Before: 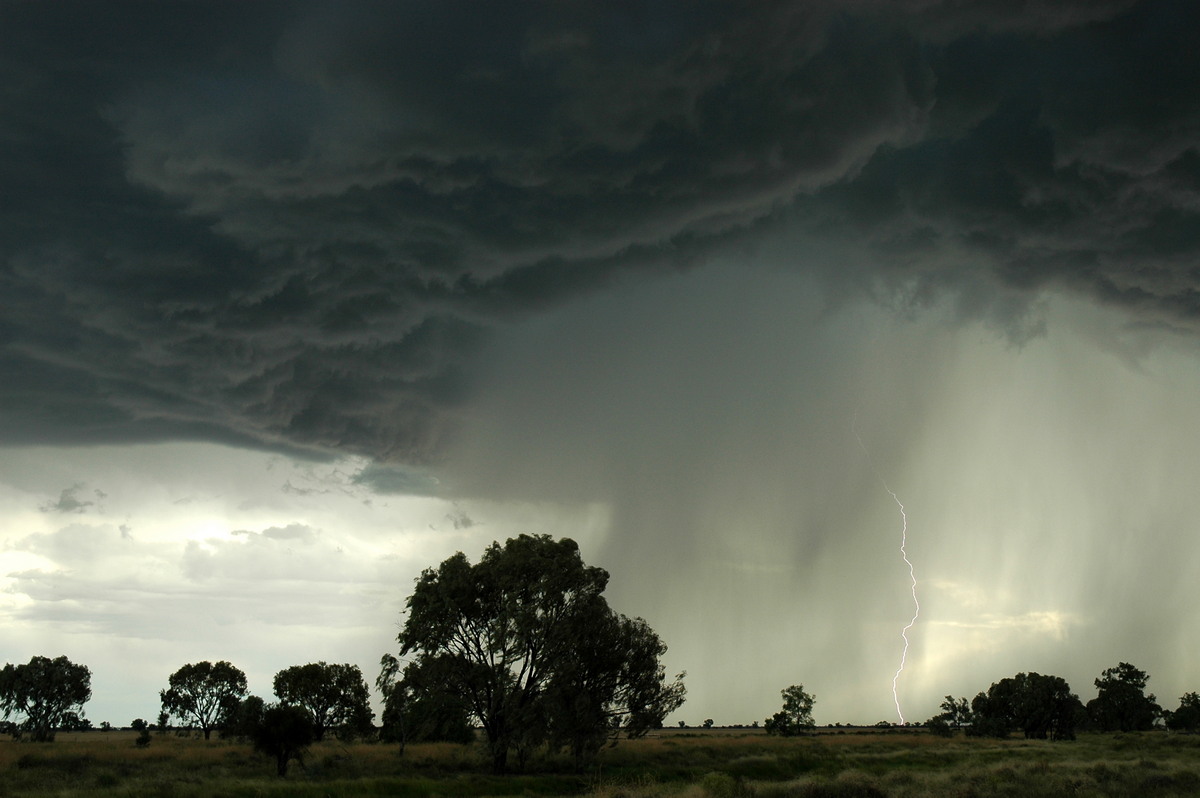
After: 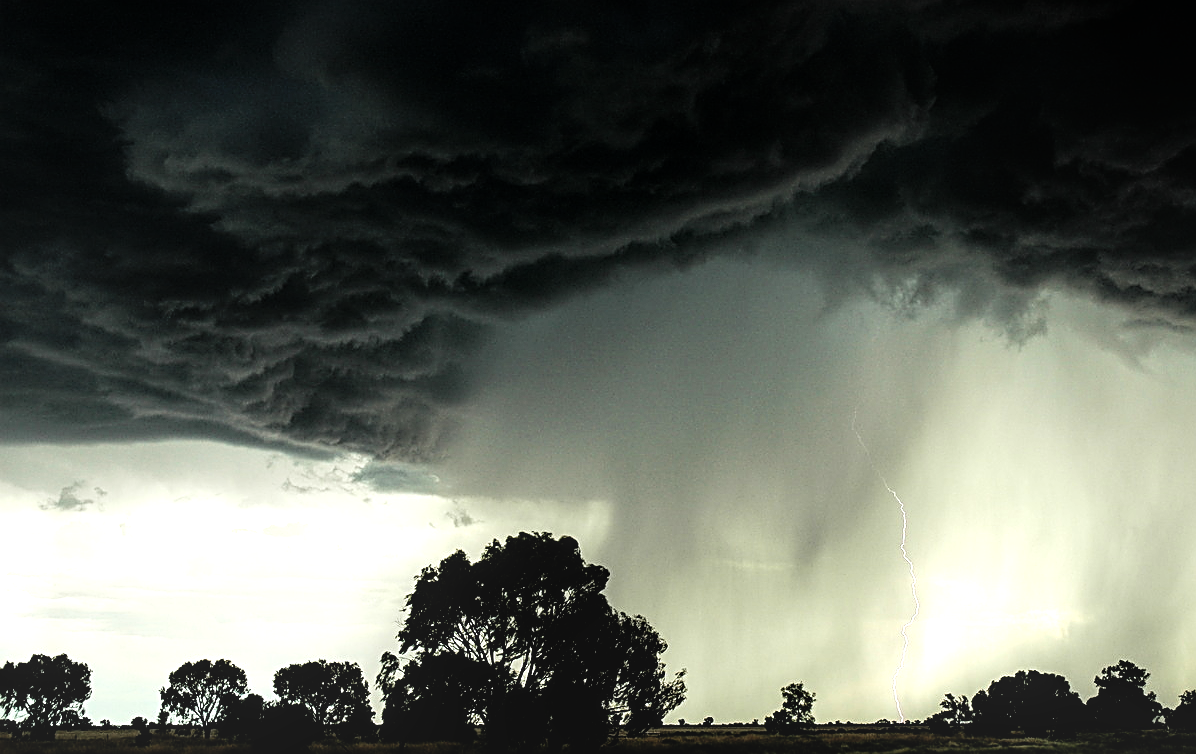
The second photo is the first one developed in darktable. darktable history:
levels: levels [0, 0.394, 0.787]
filmic rgb: black relative exposure -5.14 EV, white relative exposure 3.96 EV, hardness 2.89, contrast 1.395, highlights saturation mix -30.38%
crop: top 0.358%, right 0.254%, bottom 5.036%
local contrast: on, module defaults
sharpen: radius 2.563, amount 0.64
